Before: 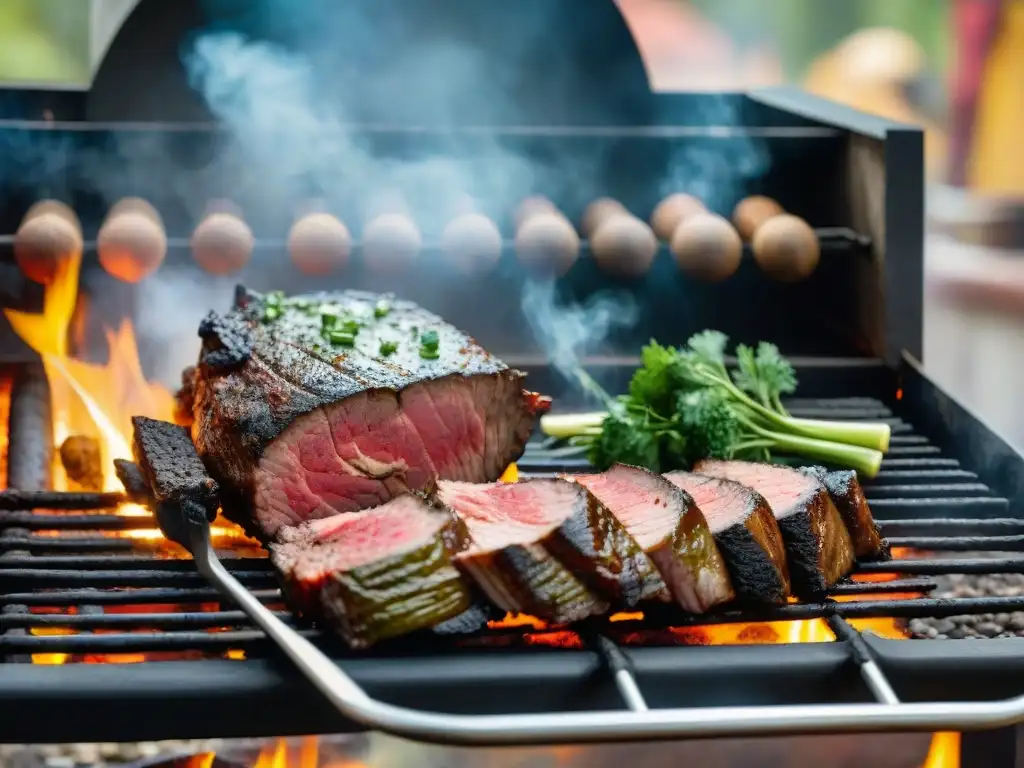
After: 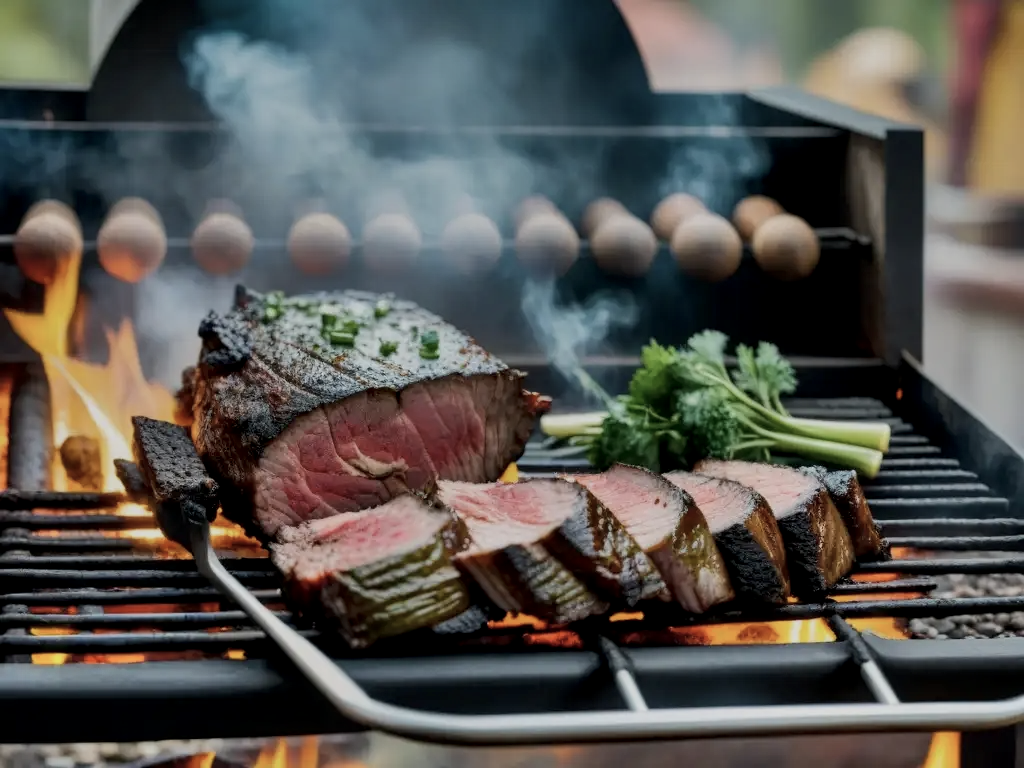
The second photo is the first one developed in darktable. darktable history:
local contrast: highlights 105%, shadows 103%, detail 131%, midtone range 0.2
shadows and highlights: low approximation 0.01, soften with gaussian
exposure: black level correction 0, exposure -0.839 EV, compensate highlight preservation false
tone equalizer: on, module defaults
contrast brightness saturation: contrast 0.061, brightness -0.011, saturation -0.236
